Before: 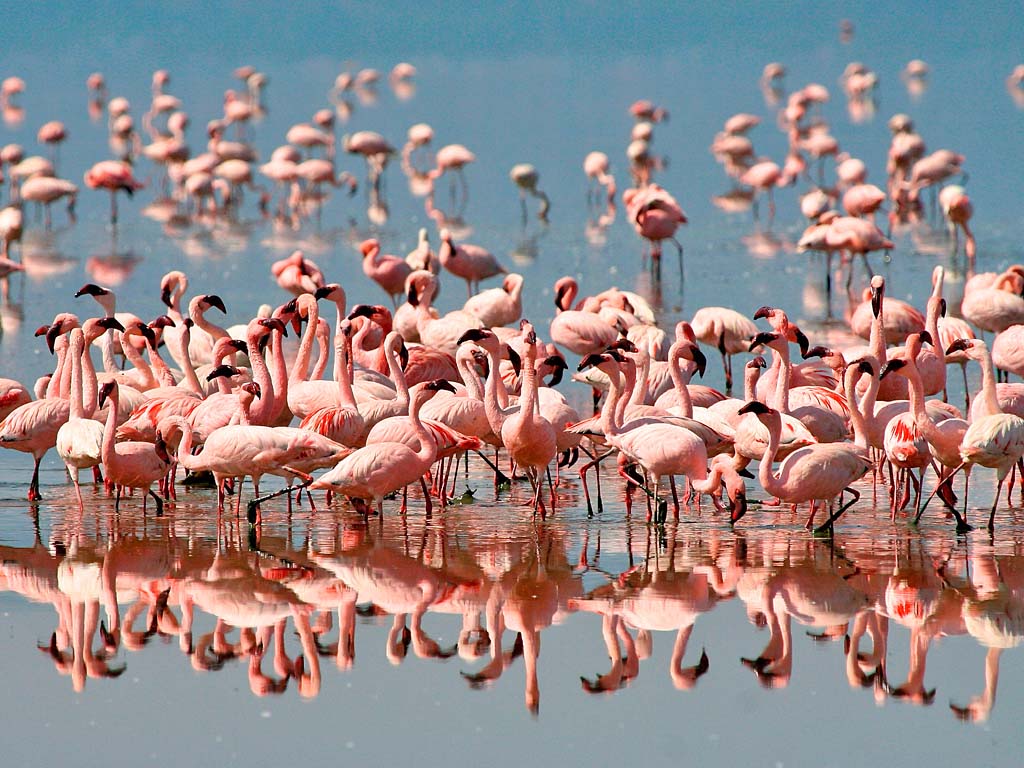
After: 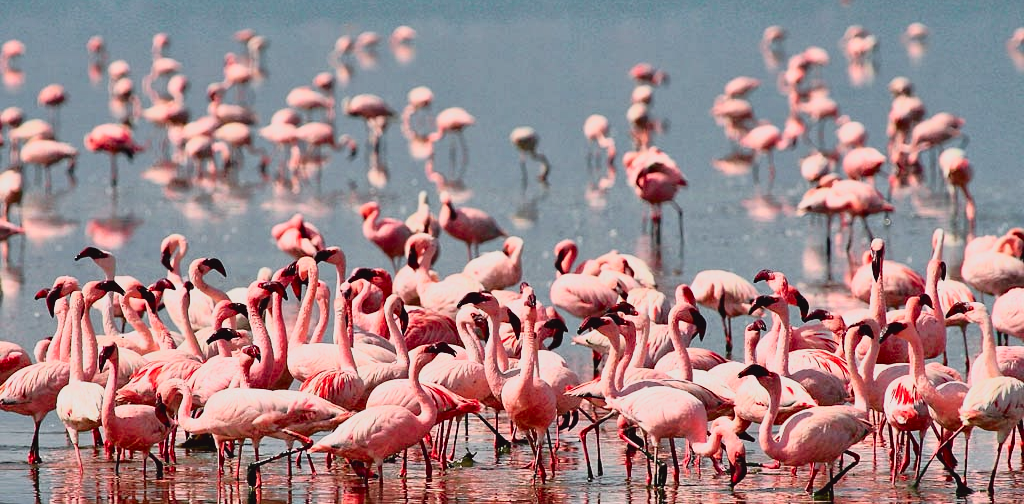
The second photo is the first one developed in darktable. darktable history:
crop and rotate: top 4.848%, bottom 29.503%
tone curve: curves: ch0 [(0, 0.032) (0.094, 0.08) (0.265, 0.208) (0.41, 0.417) (0.498, 0.496) (0.638, 0.673) (0.819, 0.841) (0.96, 0.899)]; ch1 [(0, 0) (0.161, 0.092) (0.37, 0.302) (0.417, 0.434) (0.495, 0.504) (0.576, 0.589) (0.725, 0.765) (1, 1)]; ch2 [(0, 0) (0.352, 0.403) (0.45, 0.469) (0.521, 0.515) (0.59, 0.579) (1, 1)], color space Lab, independent channels, preserve colors none
exposure: exposure -0.05 EV
